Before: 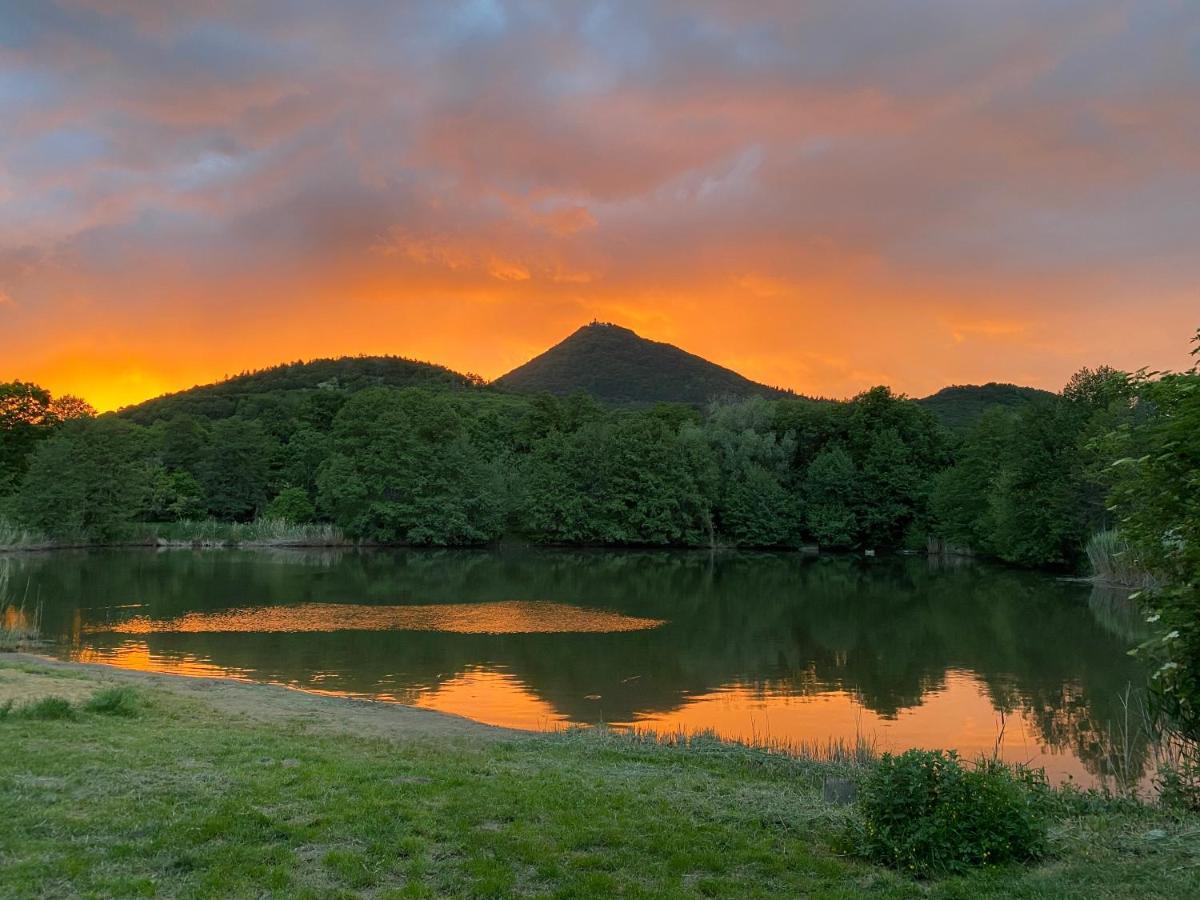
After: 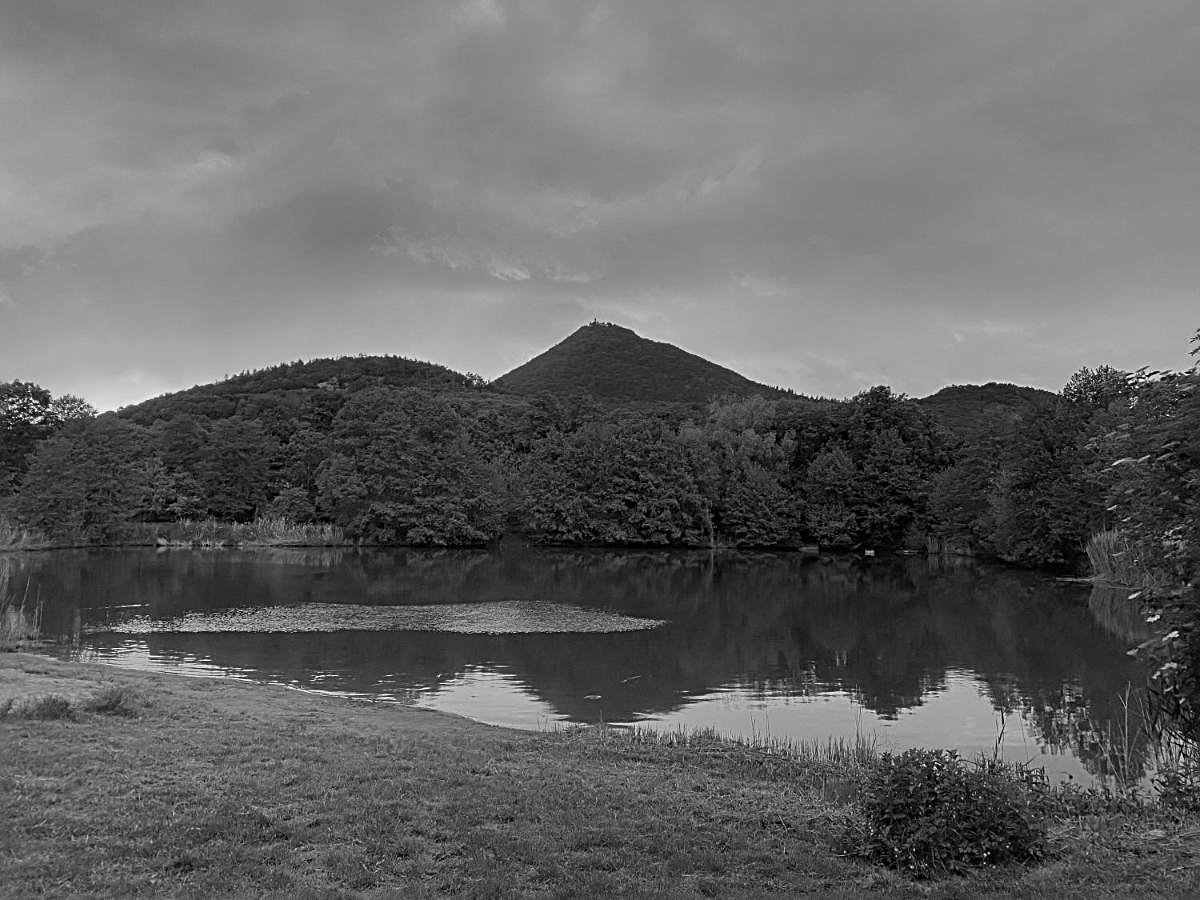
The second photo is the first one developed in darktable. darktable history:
monochrome: on, module defaults
sharpen: radius 2.817, amount 0.715
bloom: size 38%, threshold 95%, strength 30%
